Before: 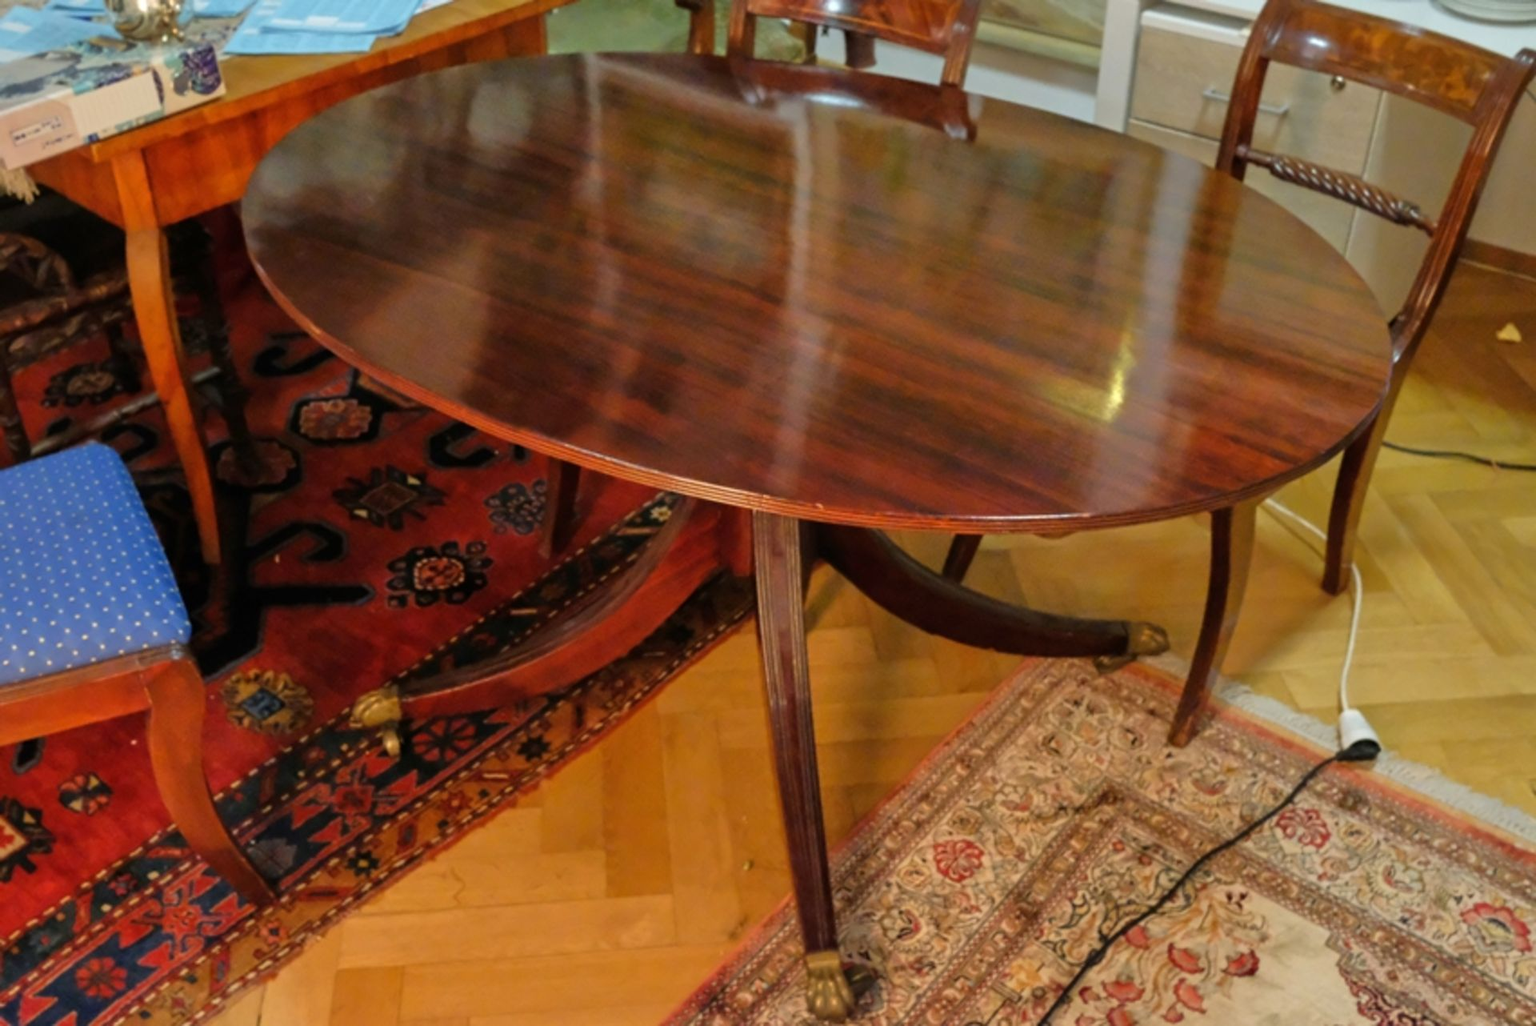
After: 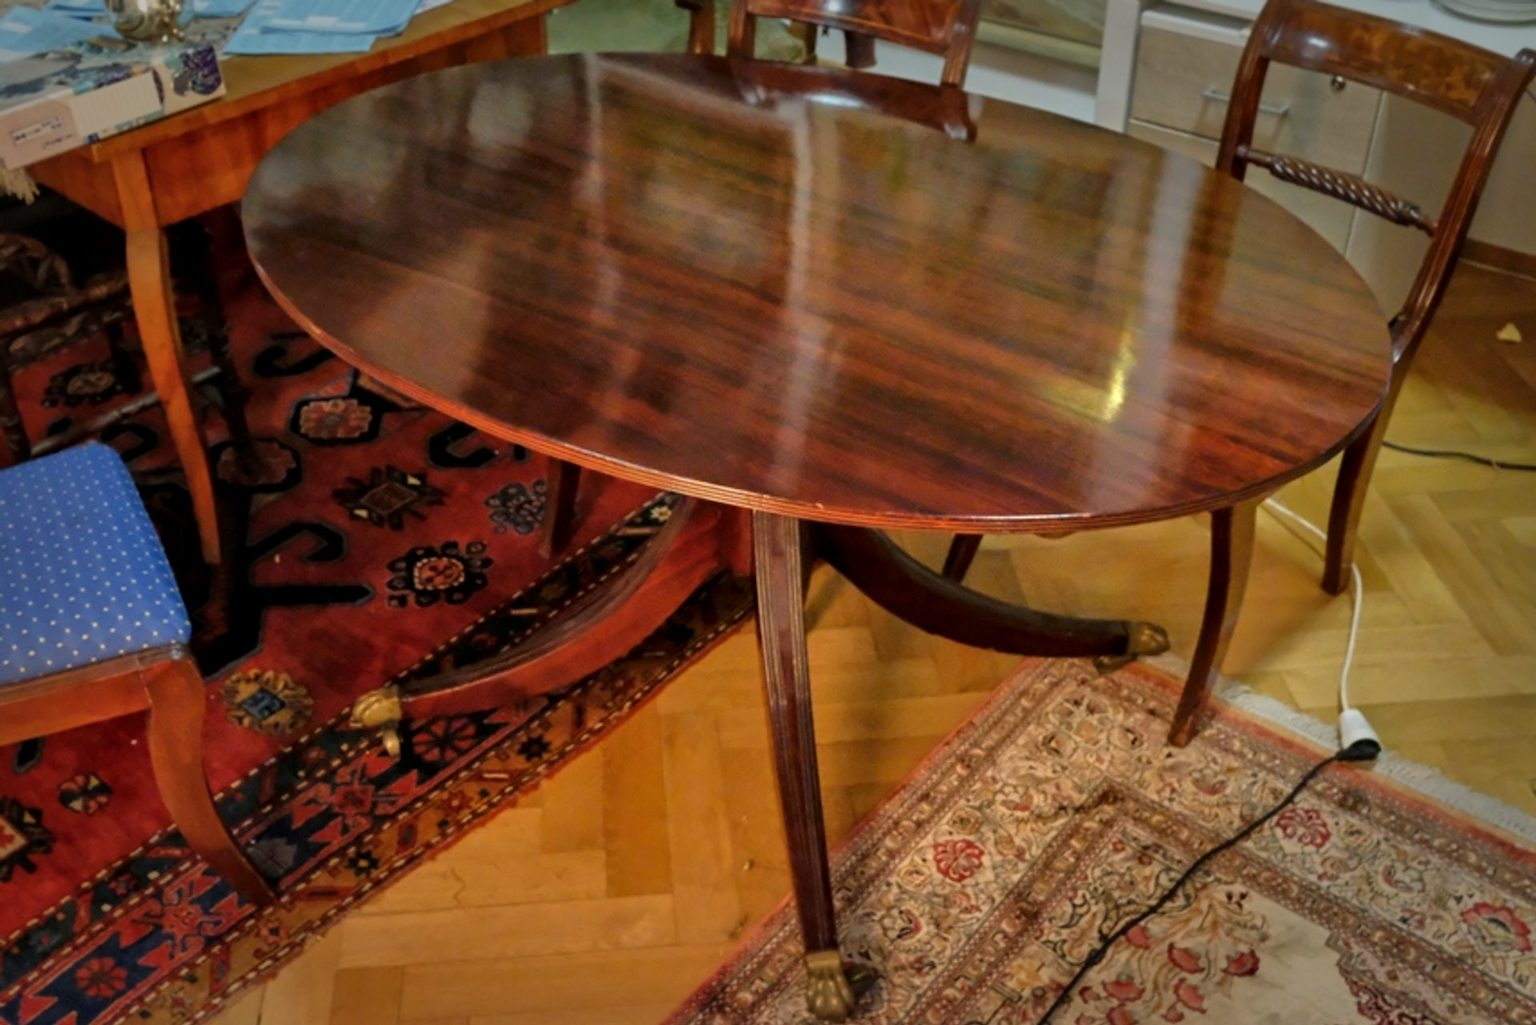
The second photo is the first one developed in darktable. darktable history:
local contrast: mode bilateral grid, contrast 26, coarseness 50, detail 124%, midtone range 0.2
vignetting: fall-off start 66.03%, fall-off radius 39.57%, saturation -0.03, automatic ratio true, width/height ratio 0.663
